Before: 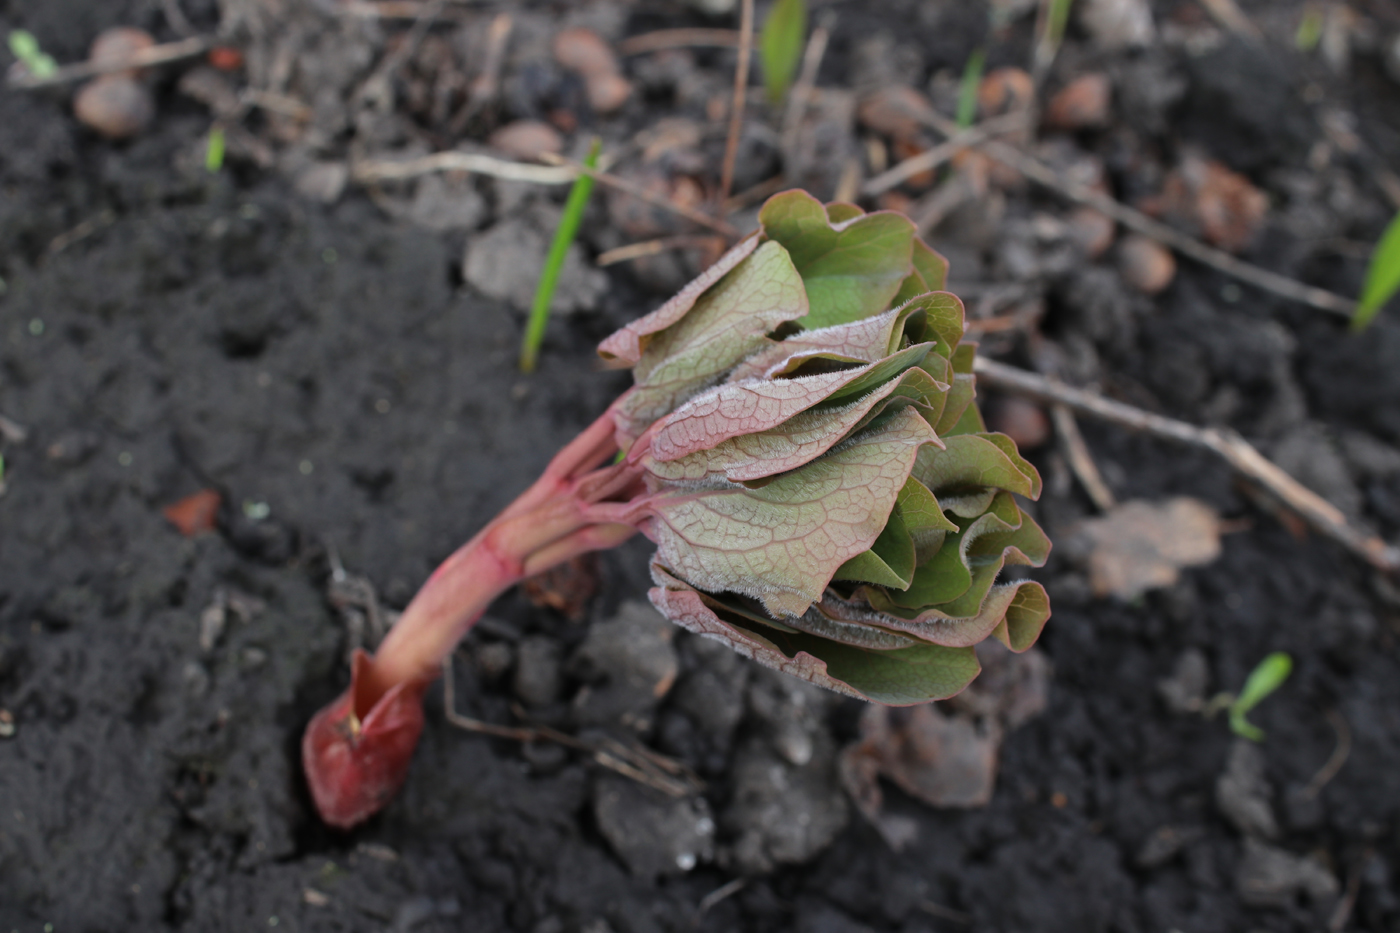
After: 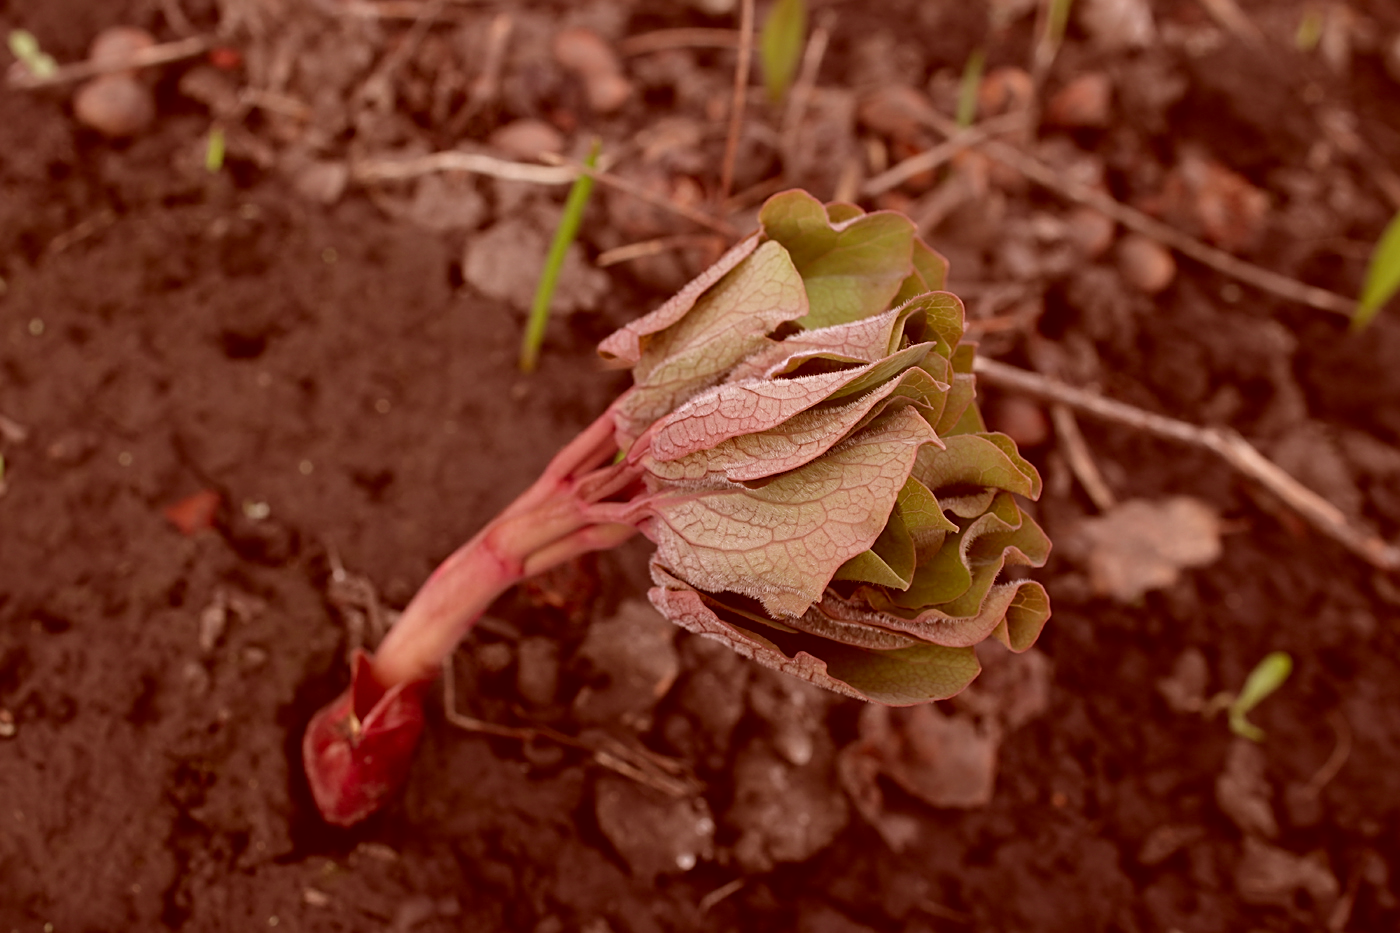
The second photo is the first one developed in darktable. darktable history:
bloom: on, module defaults
sharpen: on, module defaults
color correction: highlights a* 9.03, highlights b* 8.71, shadows a* 40, shadows b* 40, saturation 0.8
